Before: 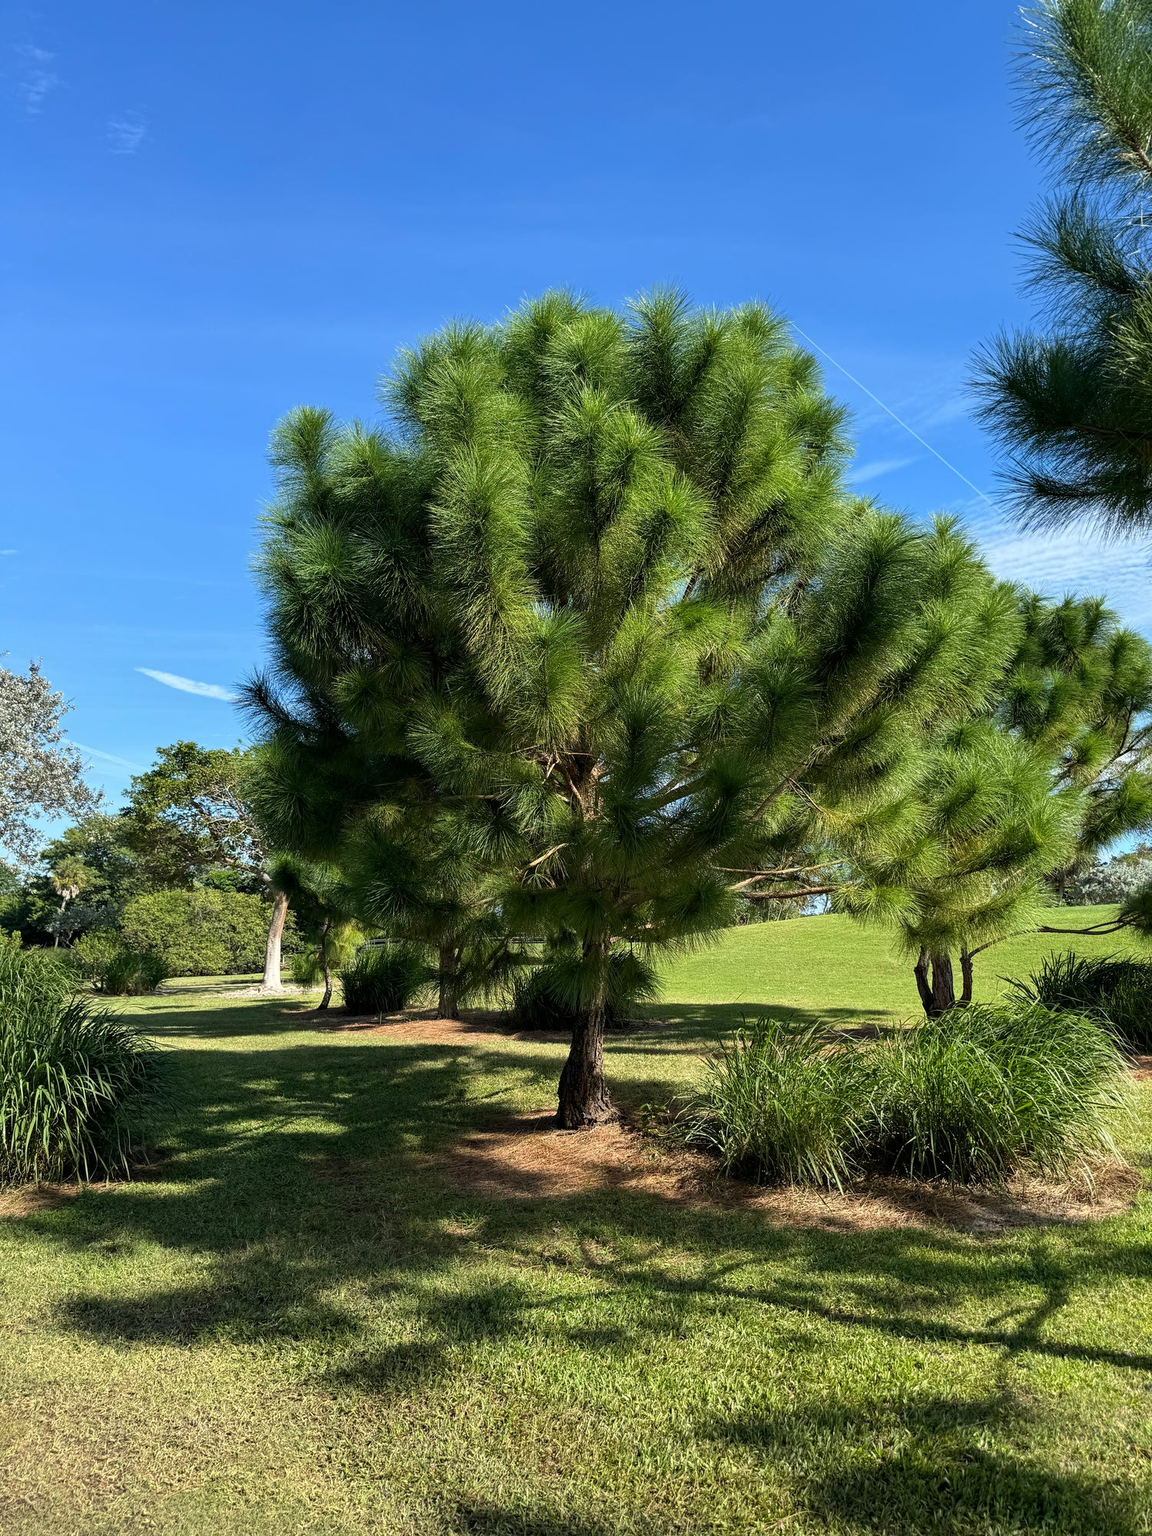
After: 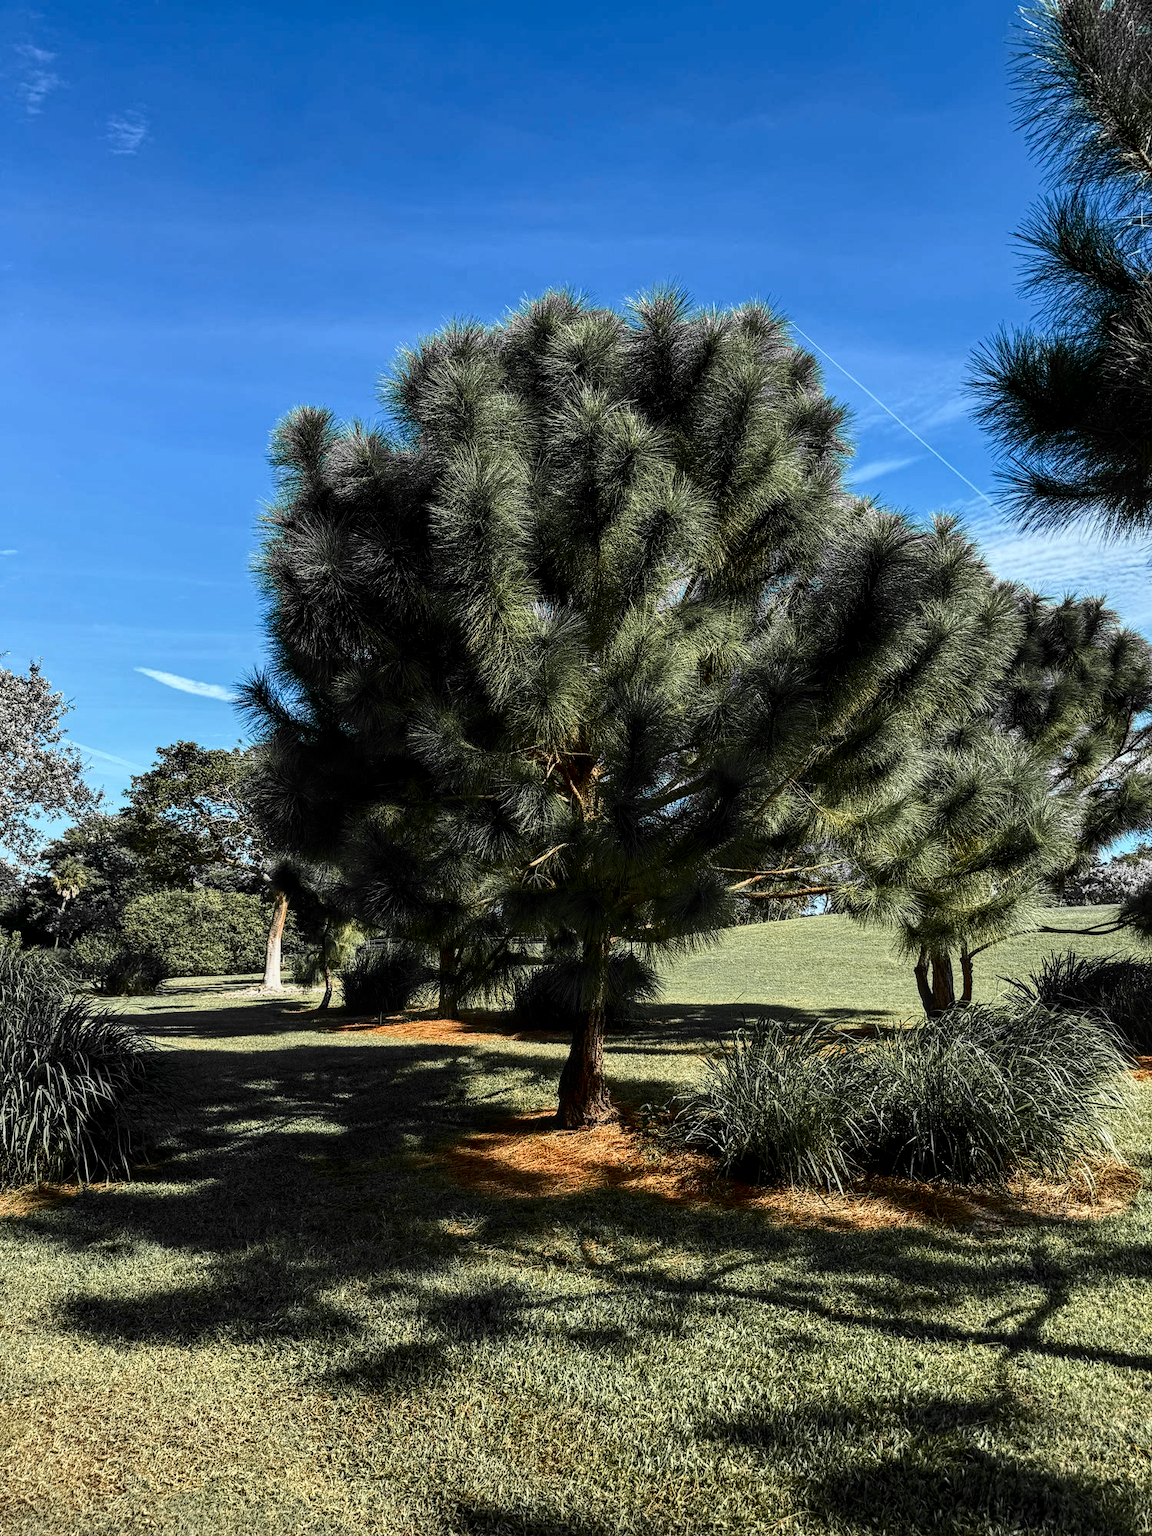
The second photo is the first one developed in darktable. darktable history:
color zones: curves: ch1 [(0, 0.679) (0.143, 0.647) (0.286, 0.261) (0.378, -0.011) (0.571, 0.396) (0.714, 0.399) (0.857, 0.406) (1, 0.679)]
local contrast: on, module defaults
contrast brightness saturation: contrast 0.218, brightness -0.186, saturation 0.241
